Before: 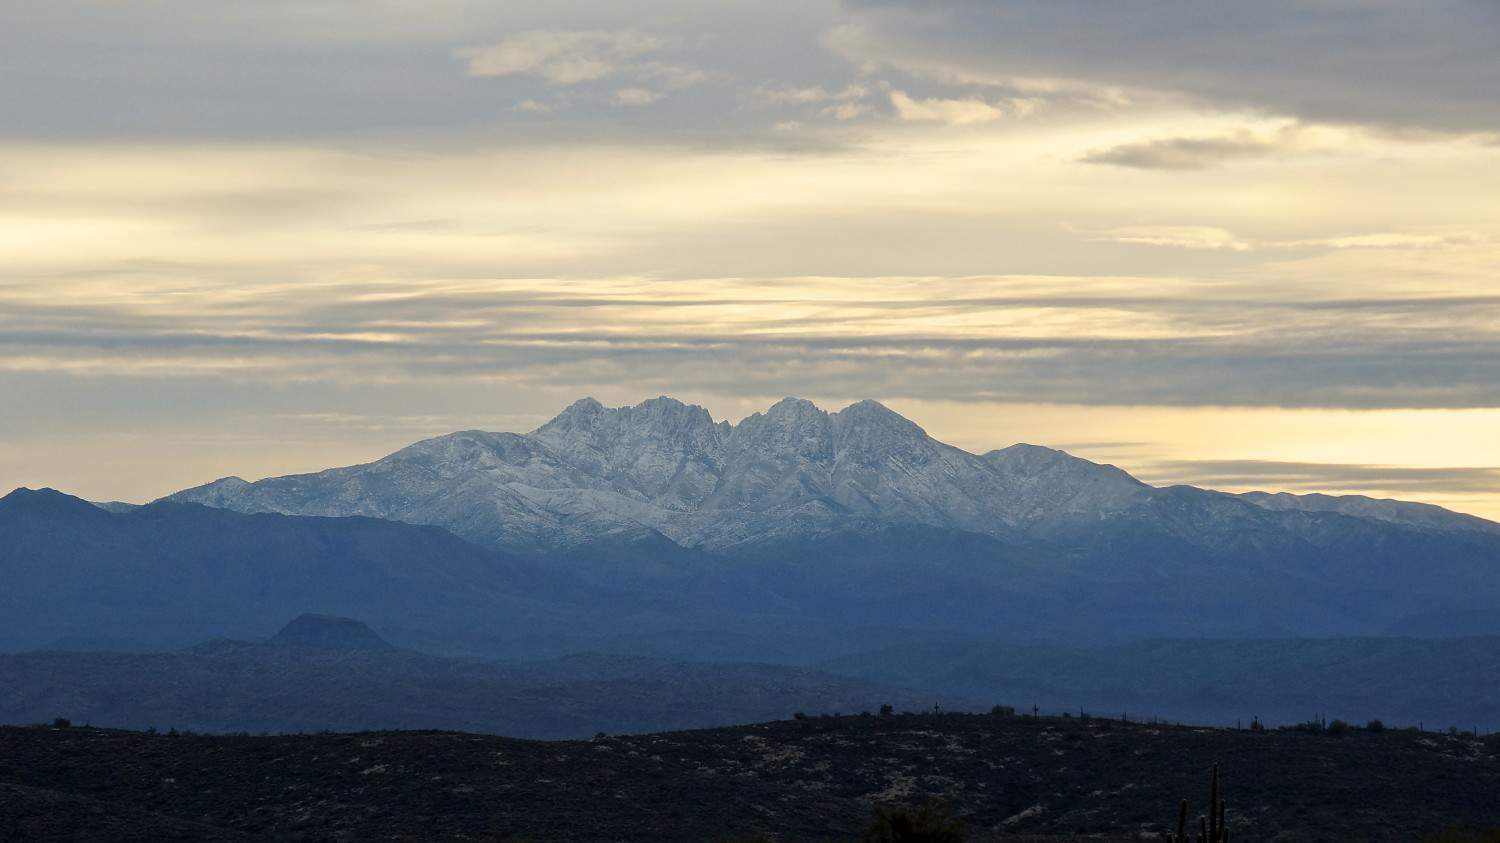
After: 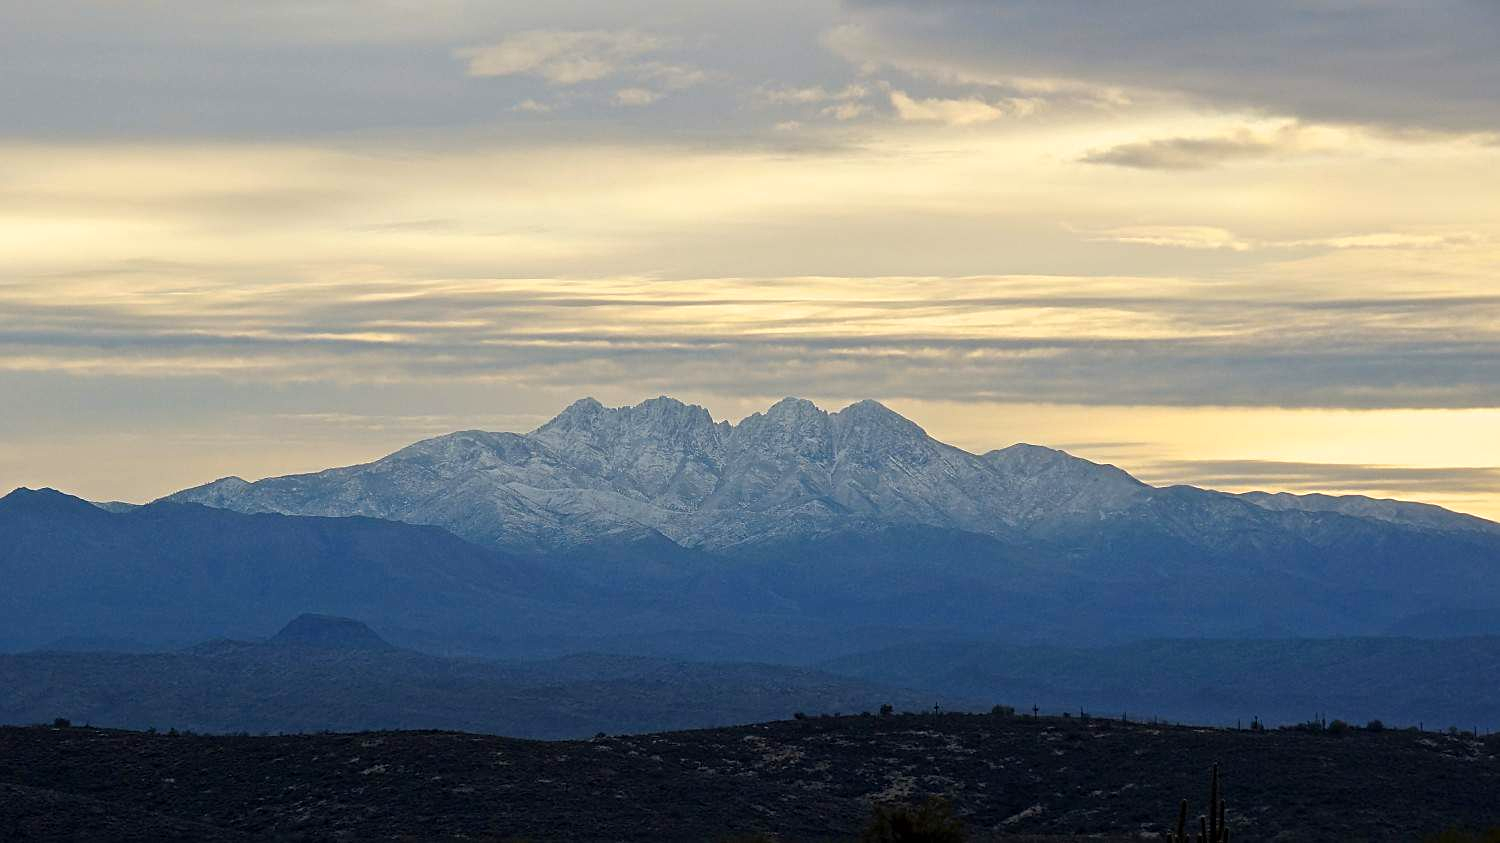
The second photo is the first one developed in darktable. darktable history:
color balance rgb: linear chroma grading › global chroma 14.632%, perceptual saturation grading › global saturation -1.024%, global vibrance 10.825%
sharpen: radius 2.216, amount 0.382, threshold 0.142
